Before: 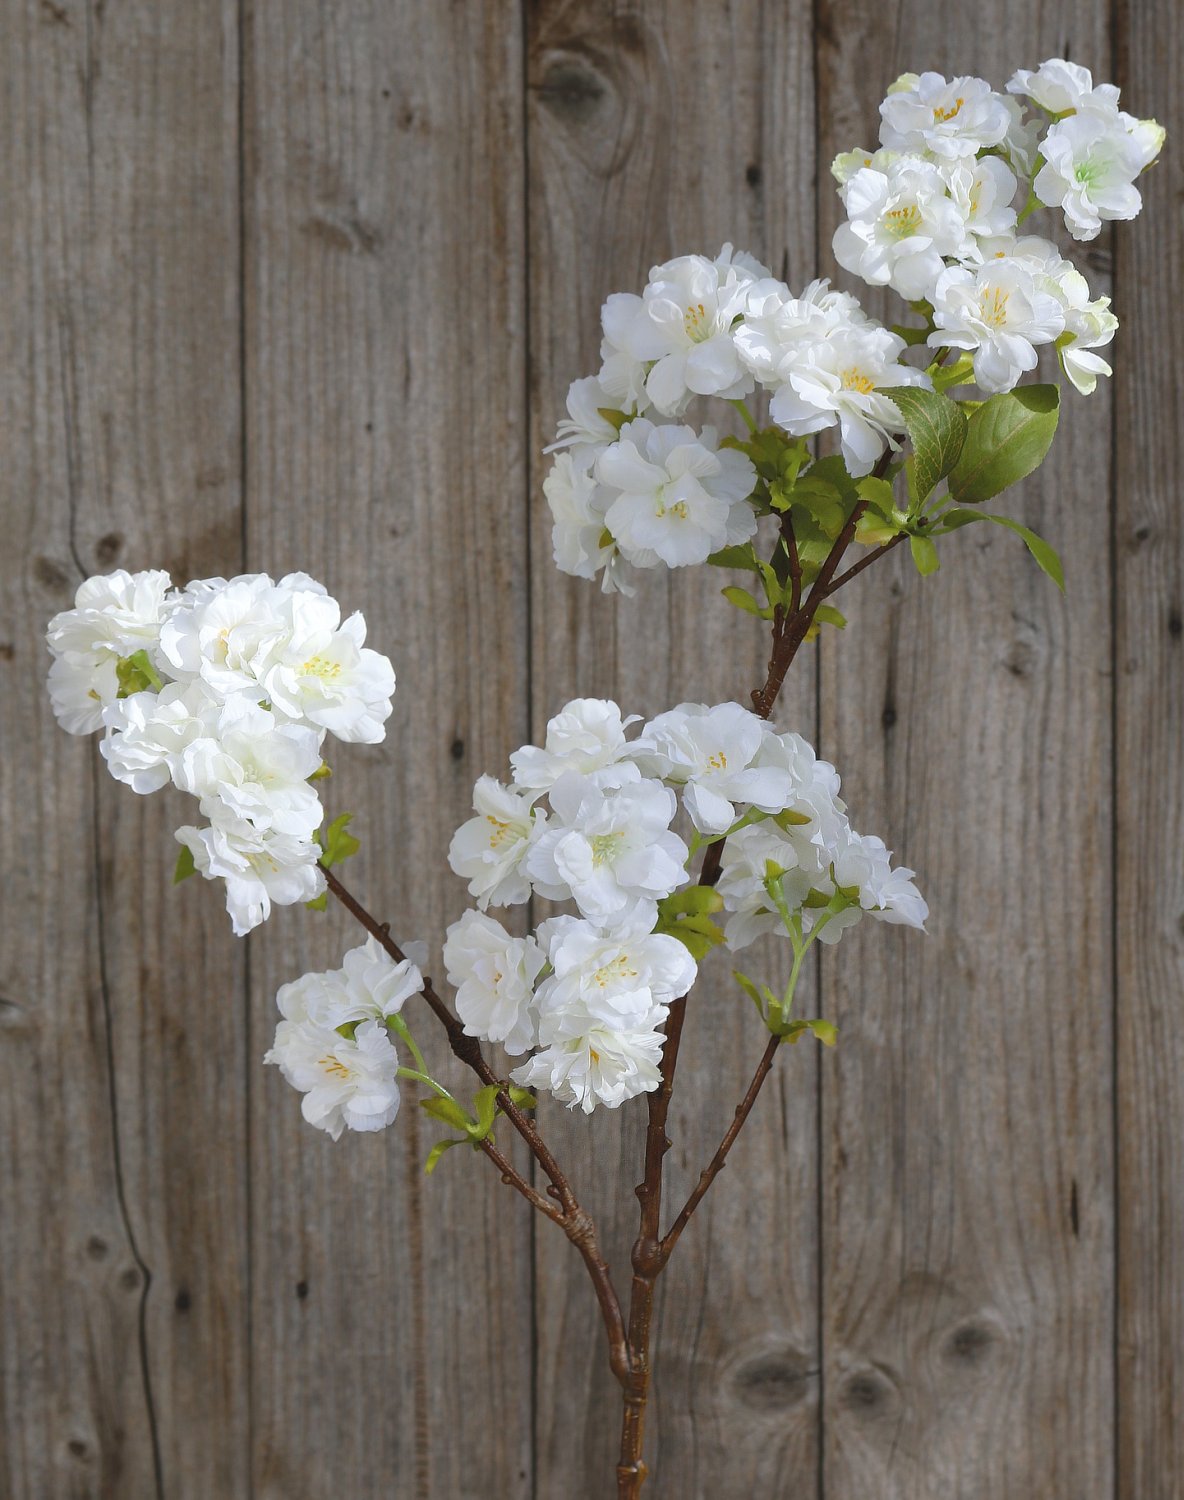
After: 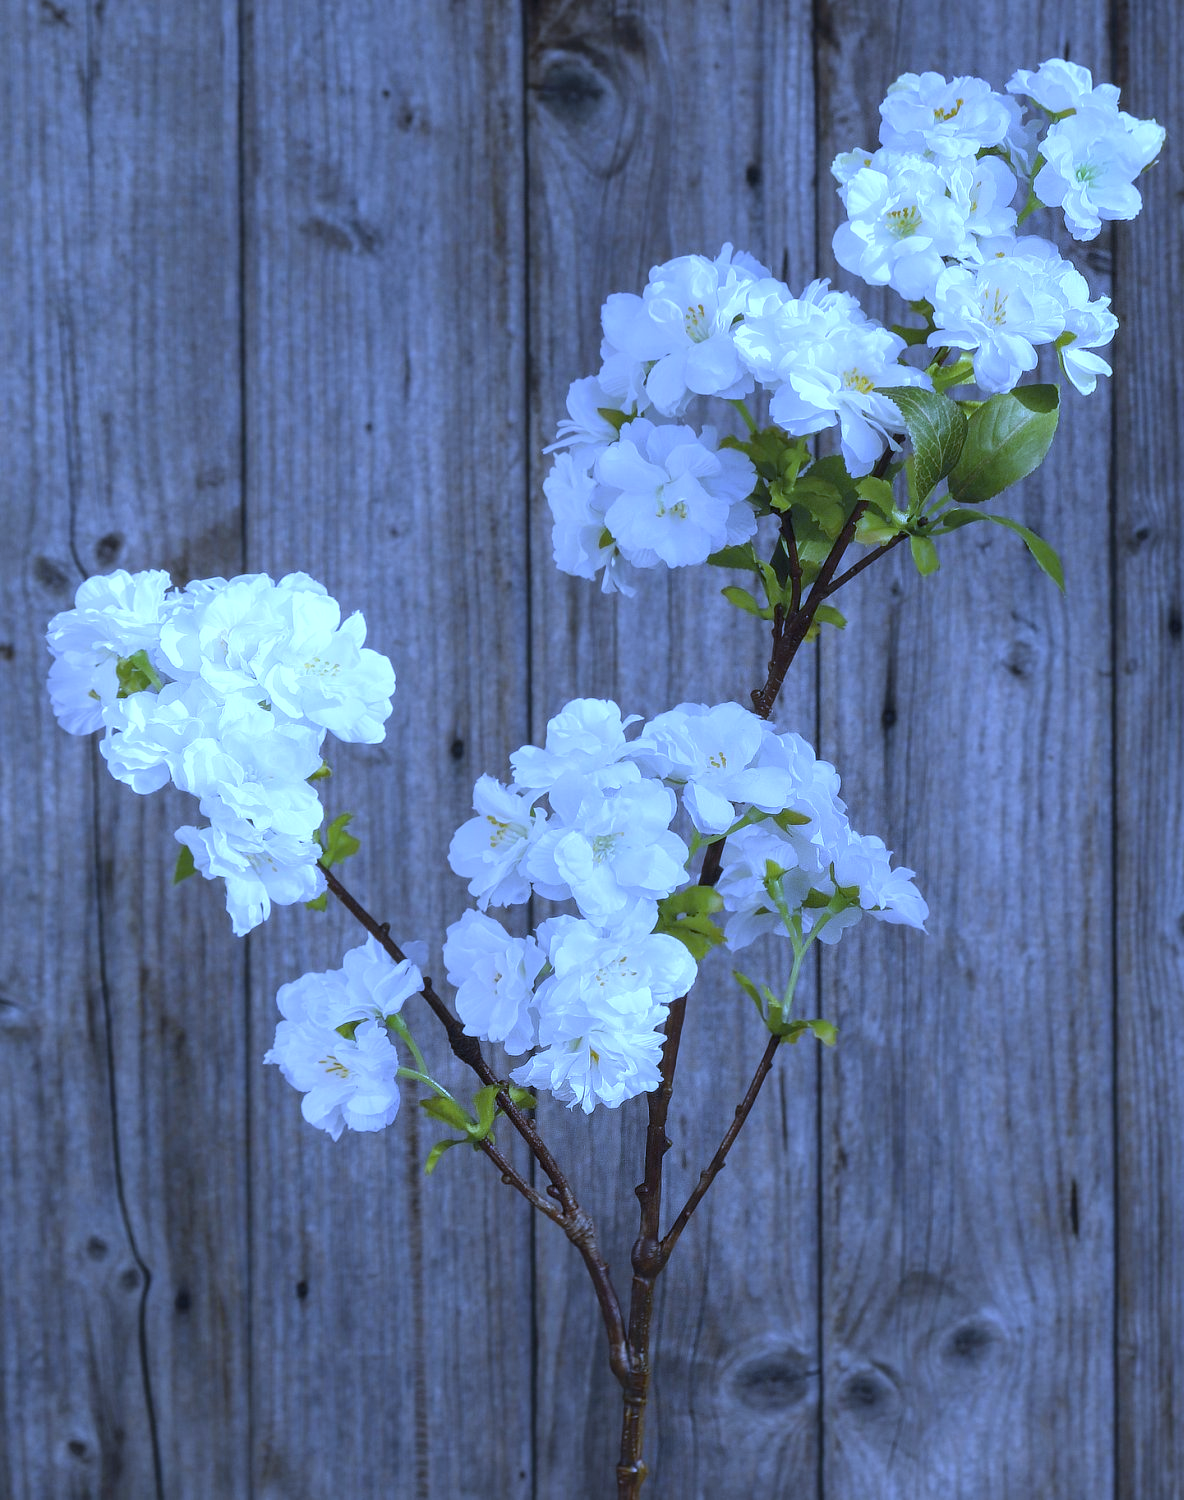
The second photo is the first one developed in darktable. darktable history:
local contrast: on, module defaults
white balance: red 0.766, blue 1.537
